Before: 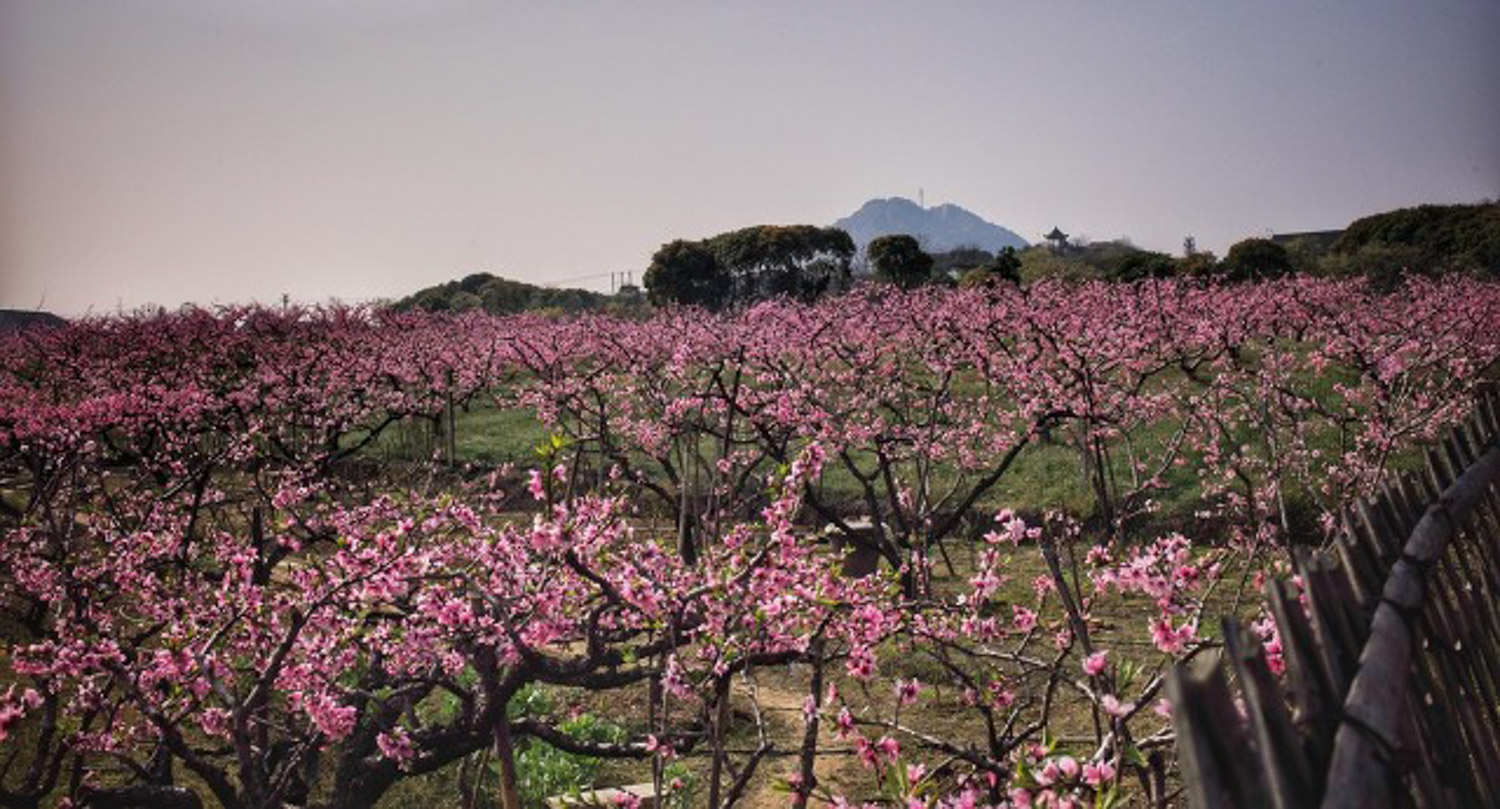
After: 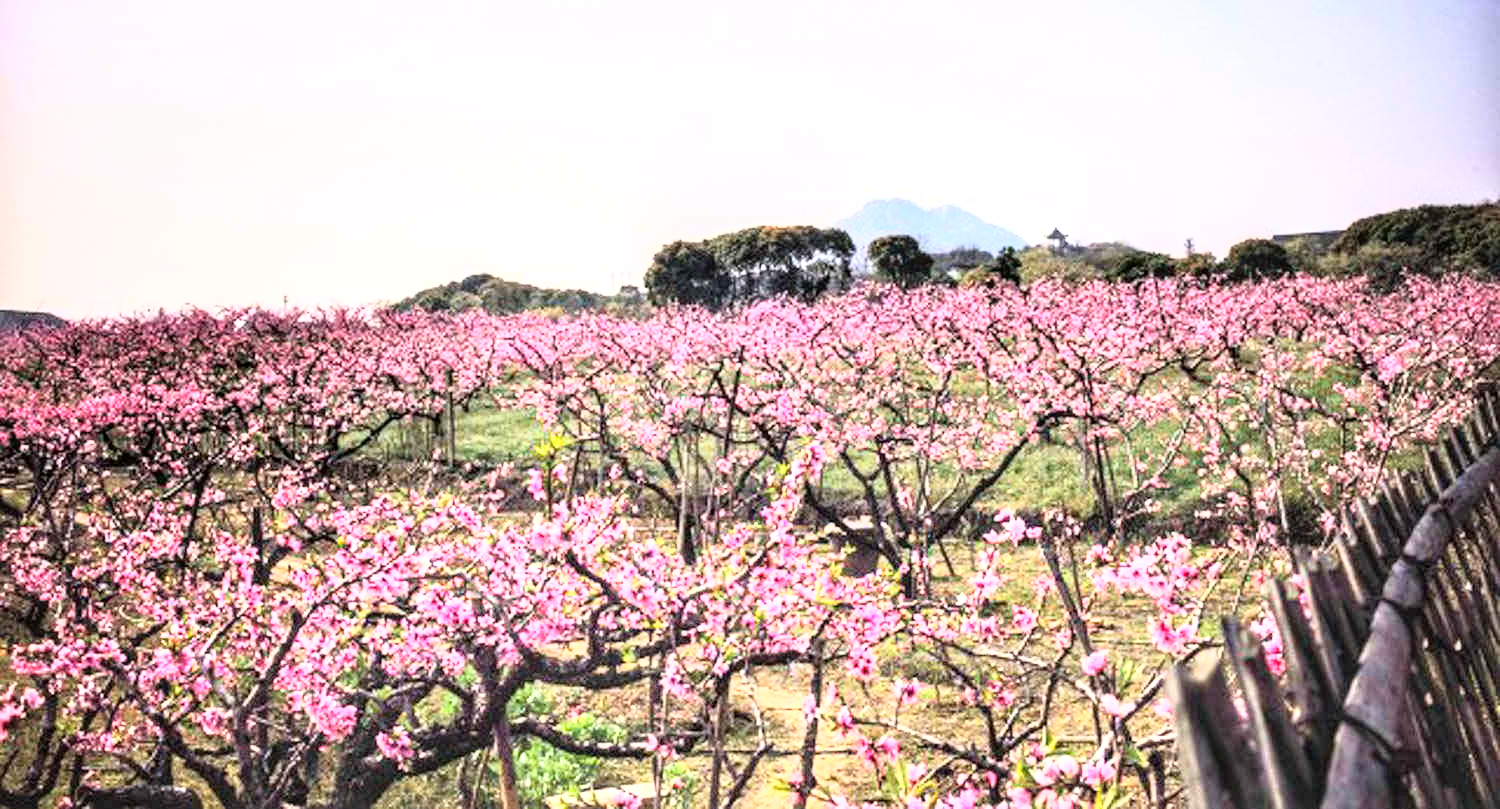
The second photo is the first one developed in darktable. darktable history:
local contrast: on, module defaults
exposure: black level correction 0, exposure 1.099 EV, compensate highlight preservation false
base curve: curves: ch0 [(0, 0) (0.012, 0.01) (0.073, 0.168) (0.31, 0.711) (0.645, 0.957) (1, 1)]
